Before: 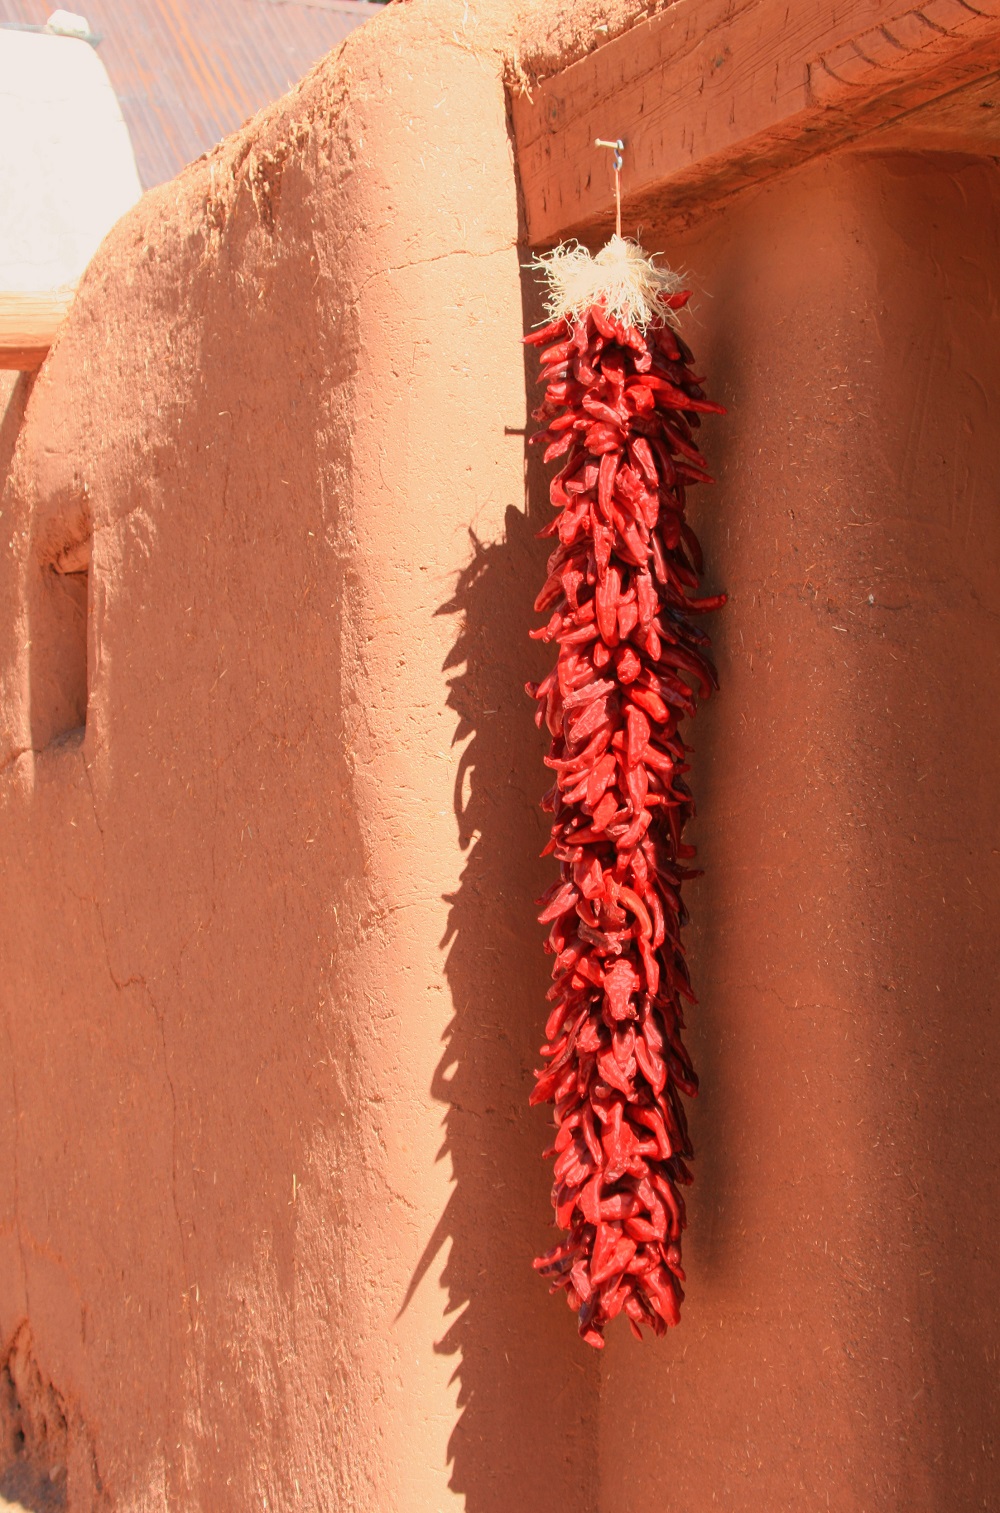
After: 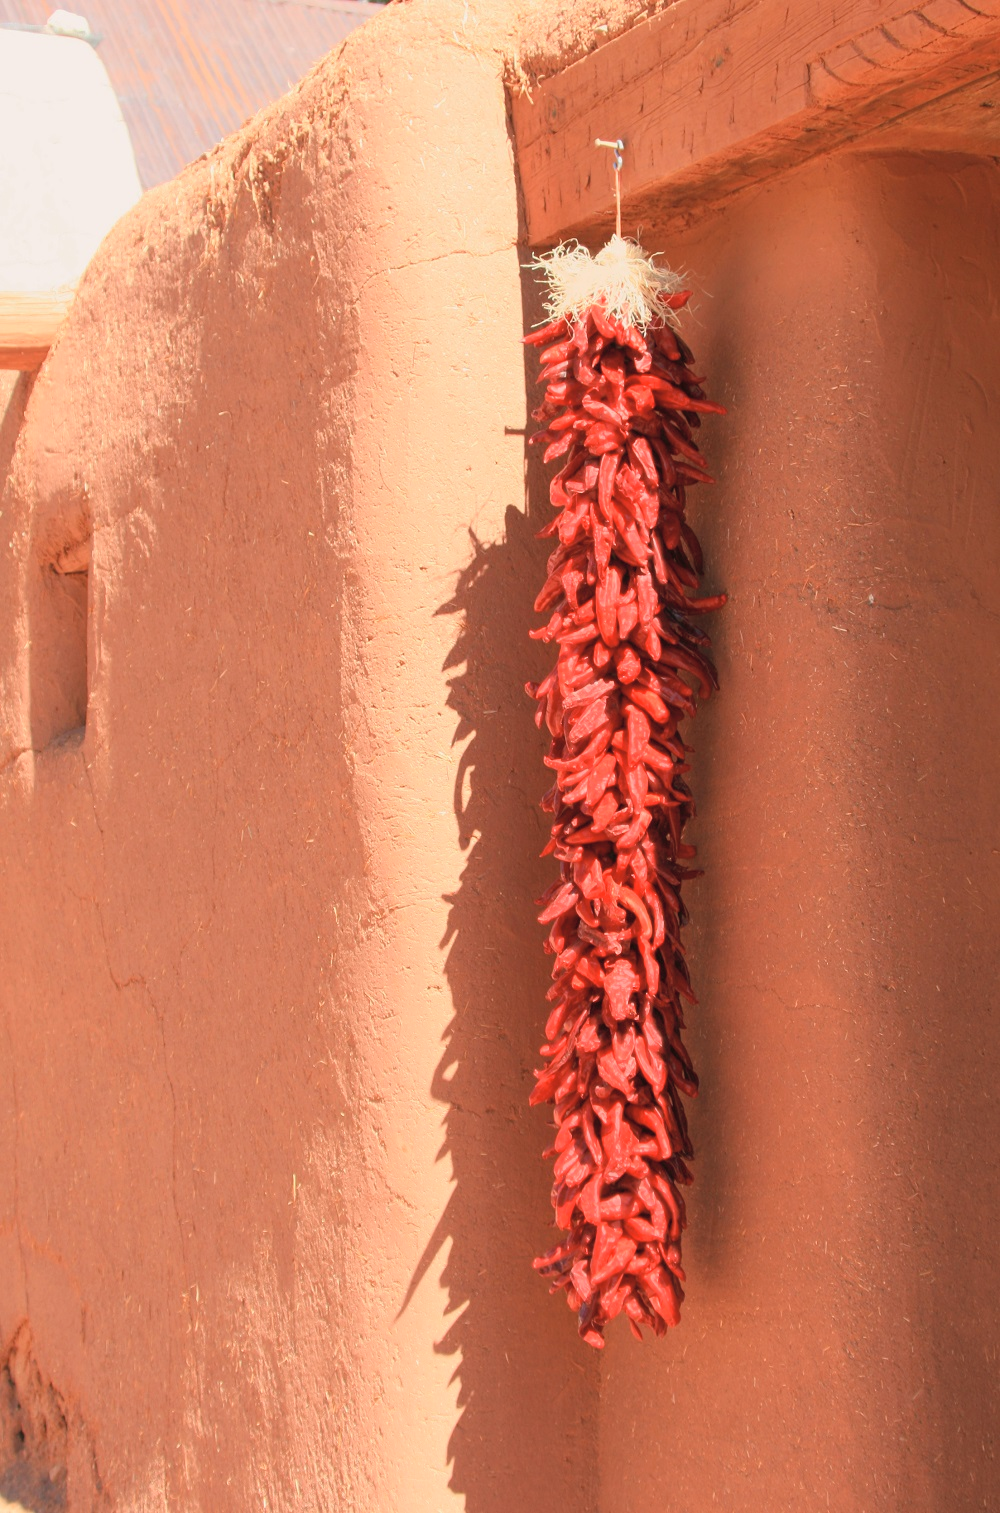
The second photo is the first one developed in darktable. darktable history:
contrast brightness saturation: brightness 0.126
